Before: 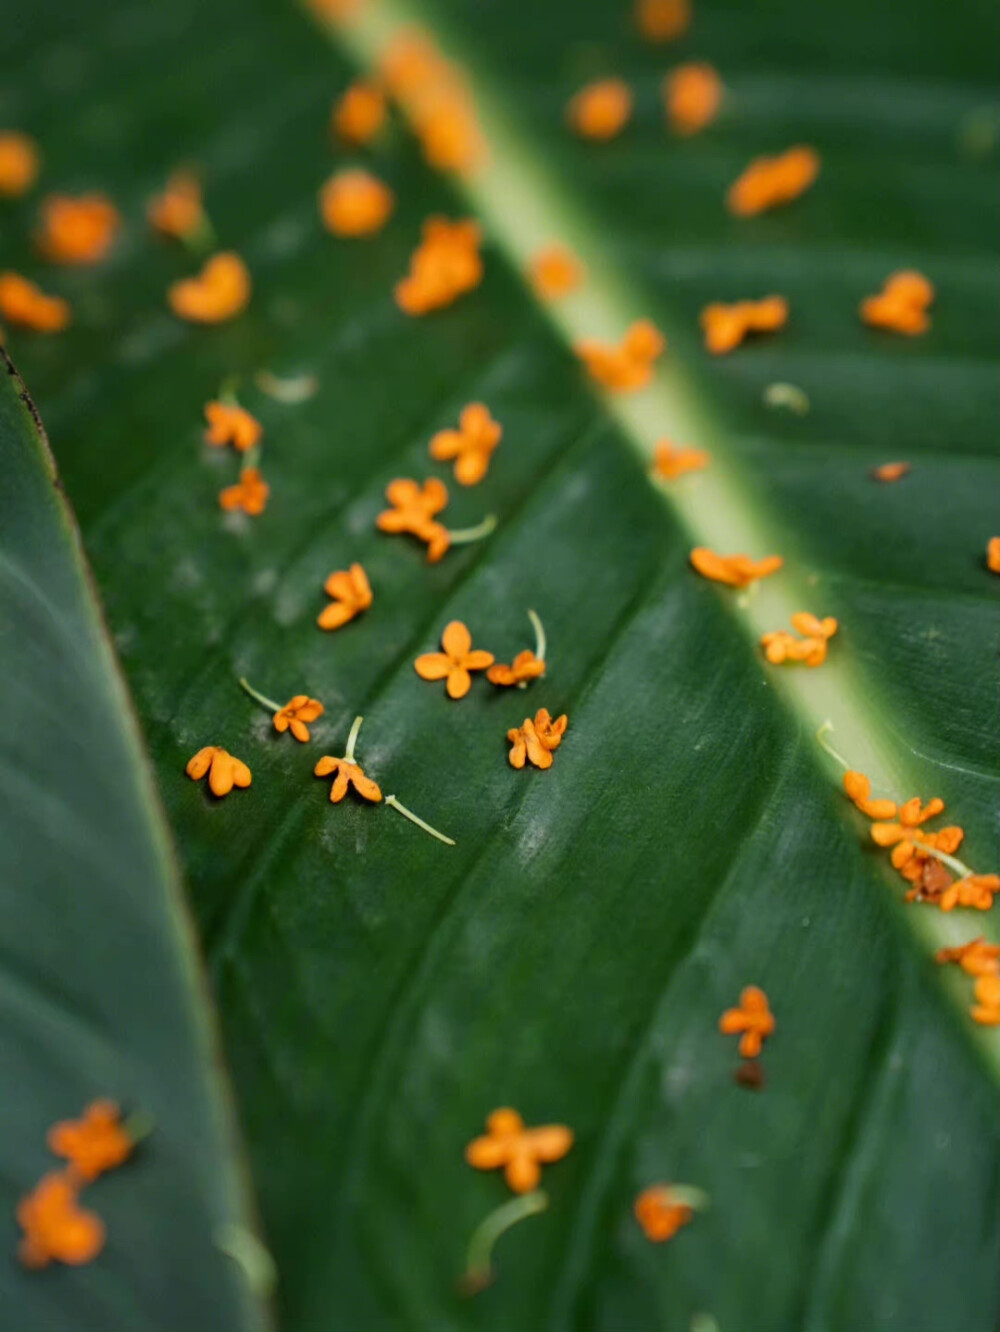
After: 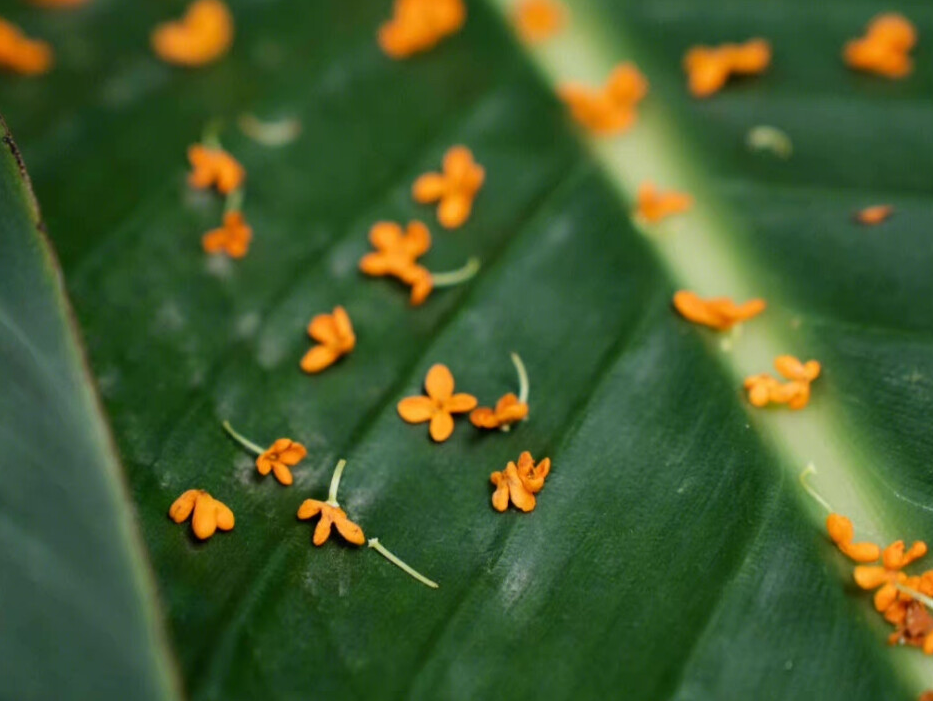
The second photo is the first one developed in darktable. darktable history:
crop: left 1.797%, top 19.318%, right 4.877%, bottom 28.005%
